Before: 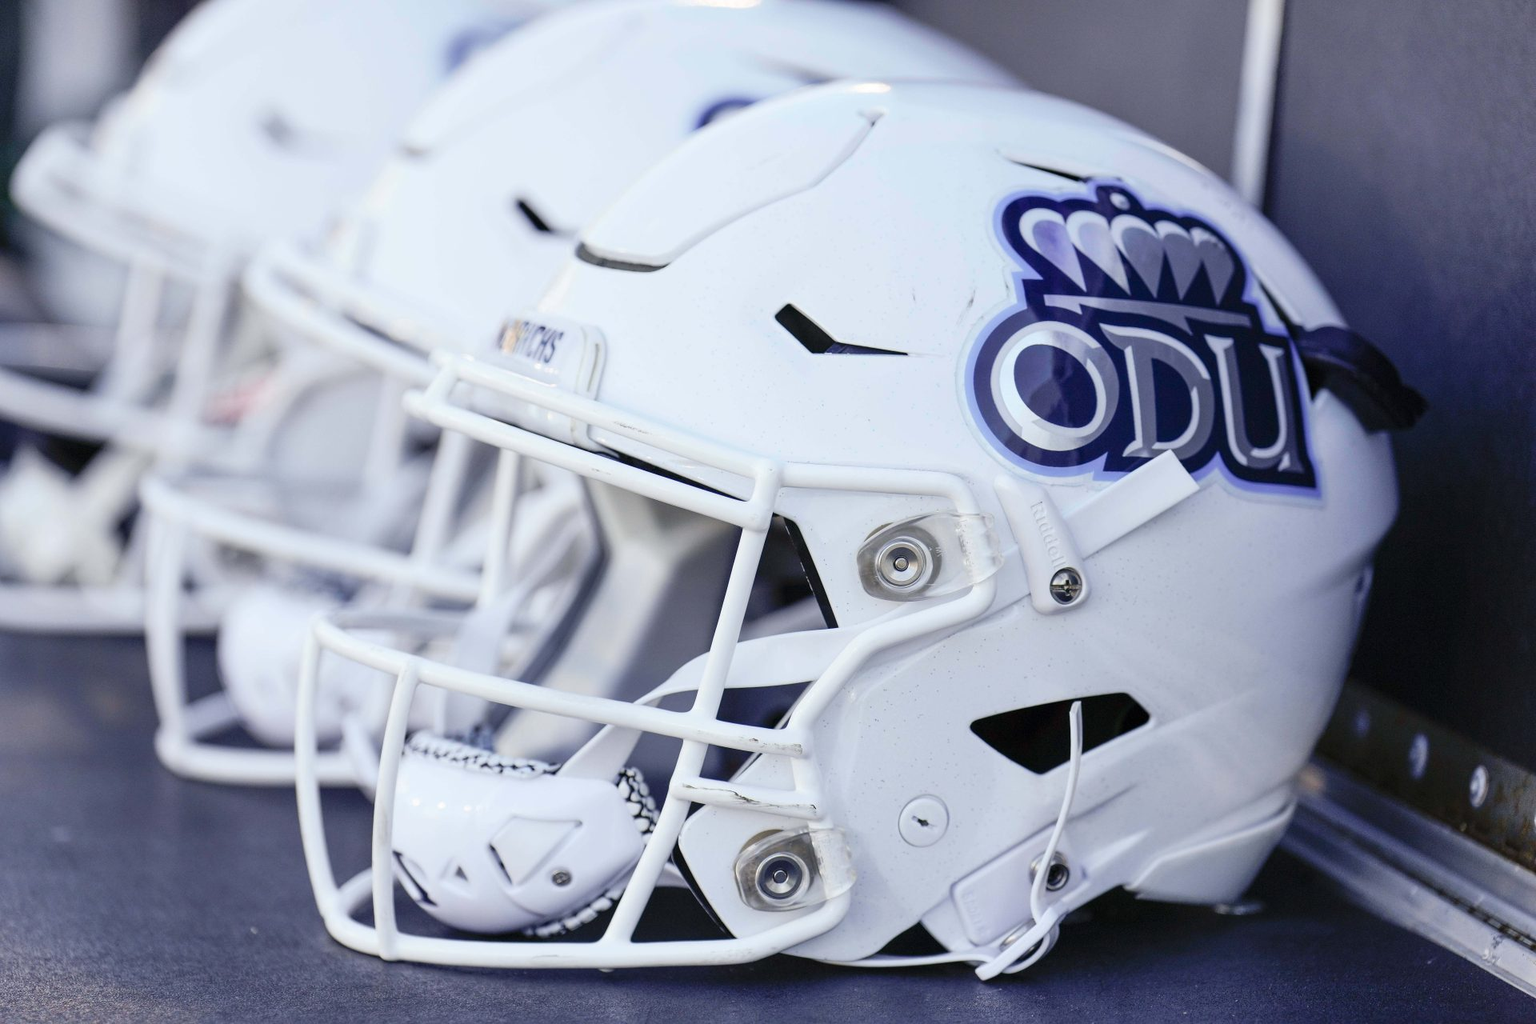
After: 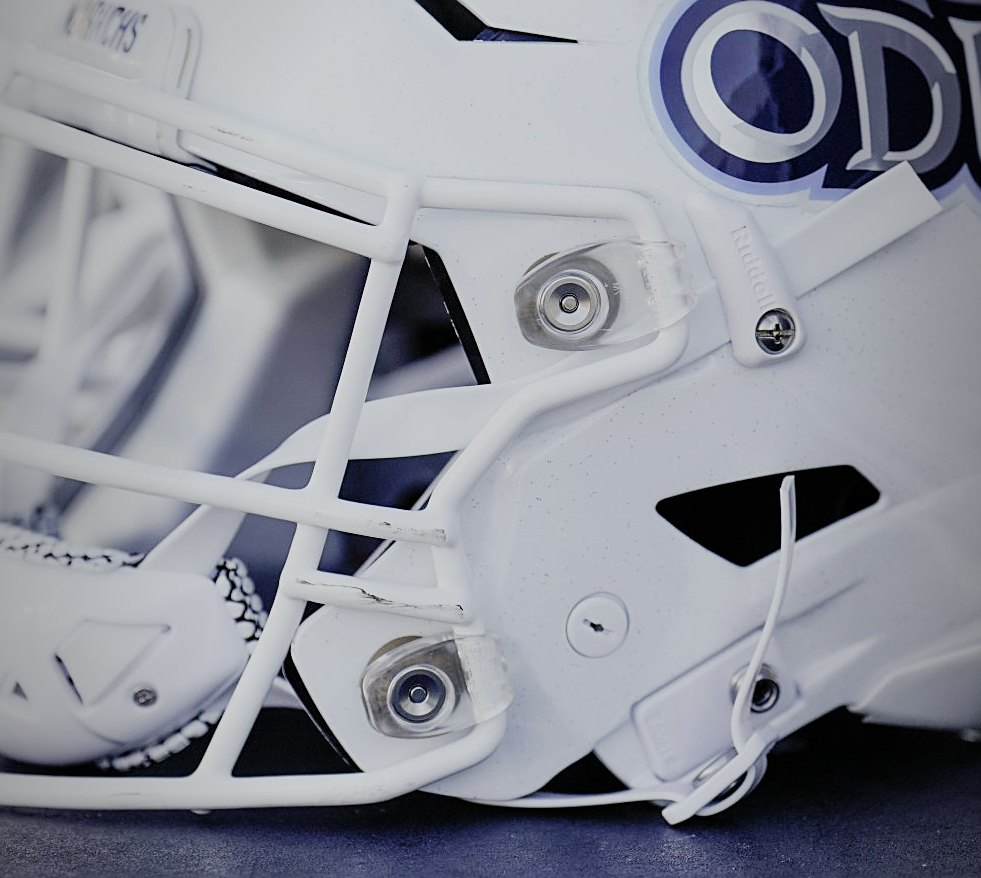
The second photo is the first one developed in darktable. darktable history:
filmic rgb: black relative exposure -7.65 EV, white relative exposure 4.56 EV, hardness 3.61, preserve chrominance no, color science v4 (2020)
vignetting: fall-off start 96.36%, fall-off radius 99.49%, width/height ratio 0.613
crop and rotate: left 29.054%, top 31.361%, right 19.803%
sharpen: on, module defaults
